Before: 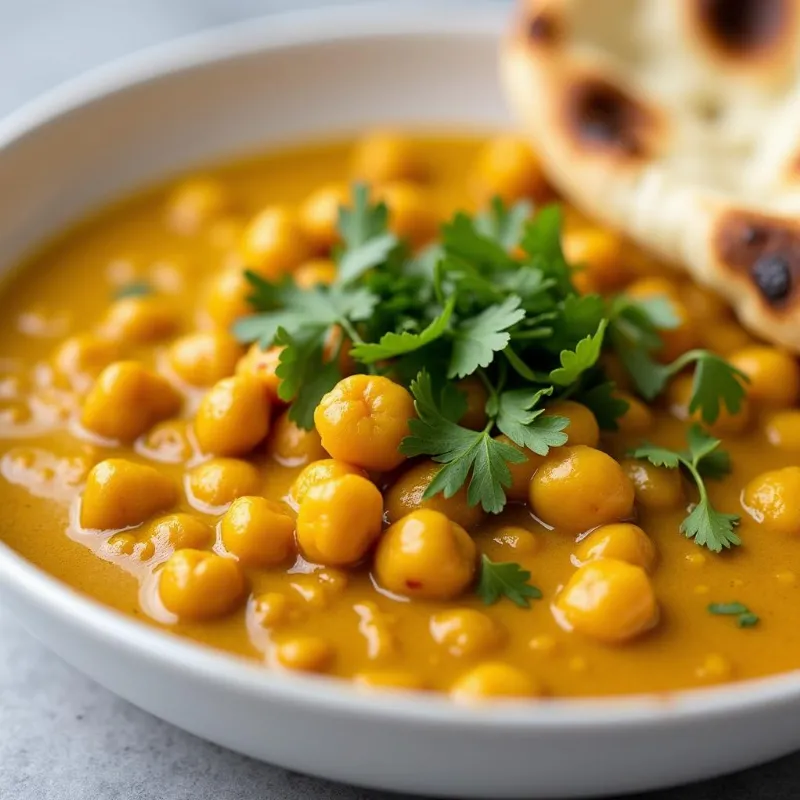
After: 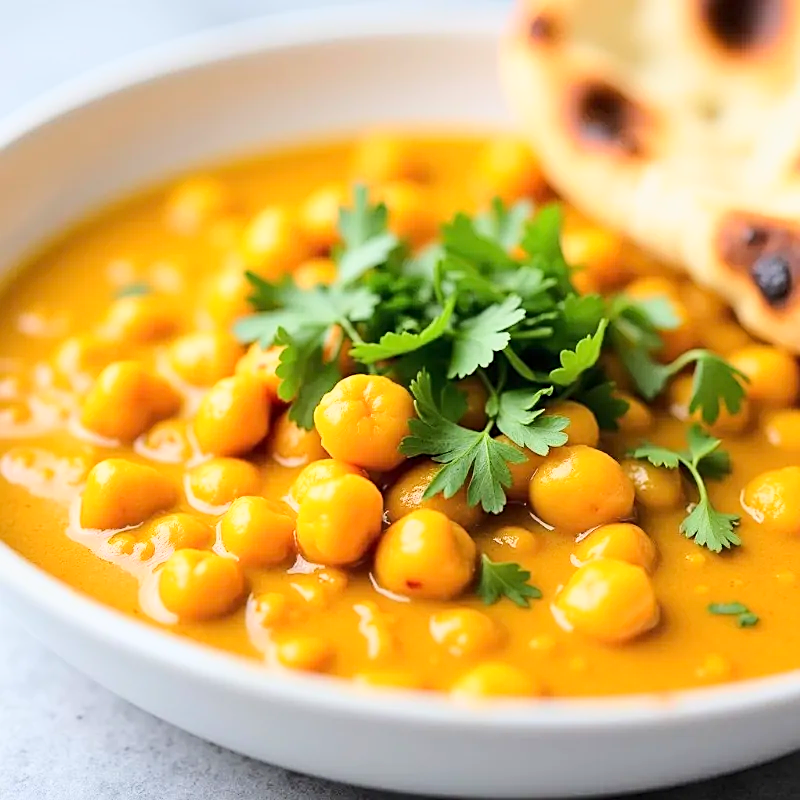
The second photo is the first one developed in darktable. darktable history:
sharpen: on, module defaults
base curve: curves: ch0 [(0, 0) (0.025, 0.046) (0.112, 0.277) (0.467, 0.74) (0.814, 0.929) (1, 0.942)]
